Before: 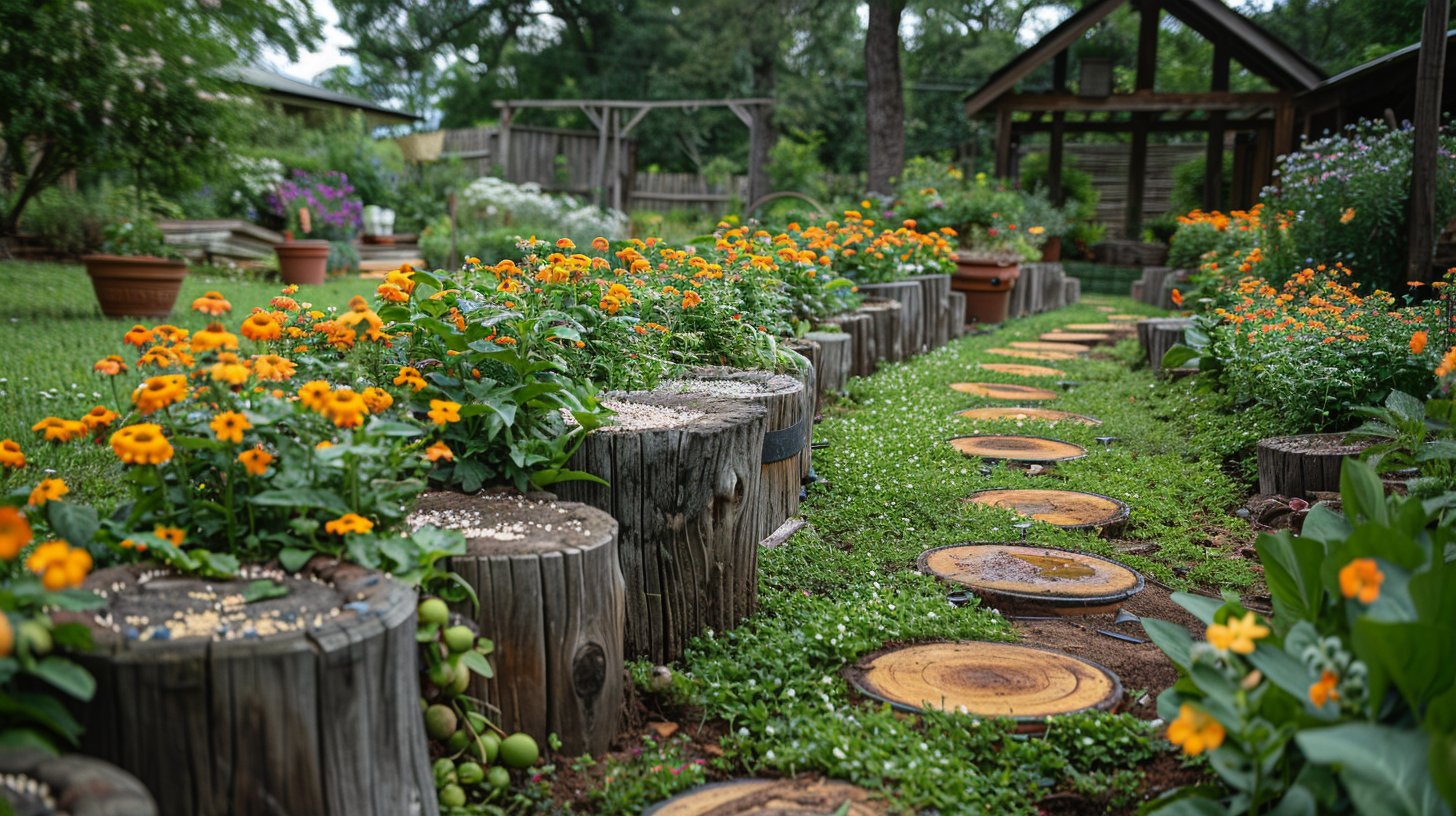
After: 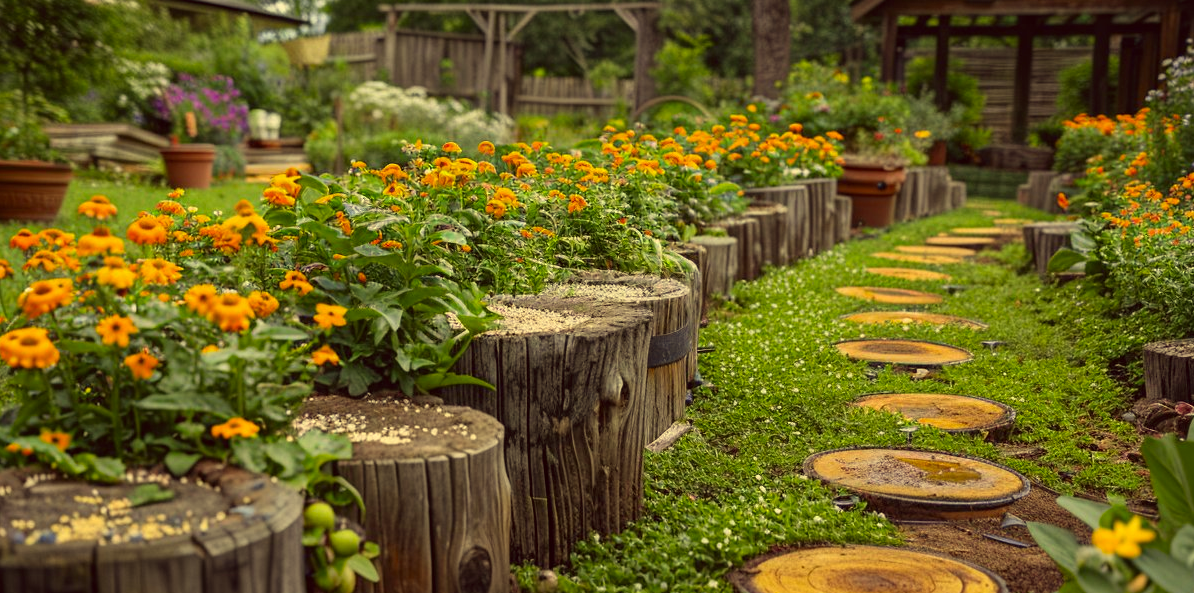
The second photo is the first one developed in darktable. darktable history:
color correction: highlights a* -0.482, highlights b* 40, shadows a* 9.8, shadows b* -0.161
crop: left 7.856%, top 11.836%, right 10.12%, bottom 15.387%
